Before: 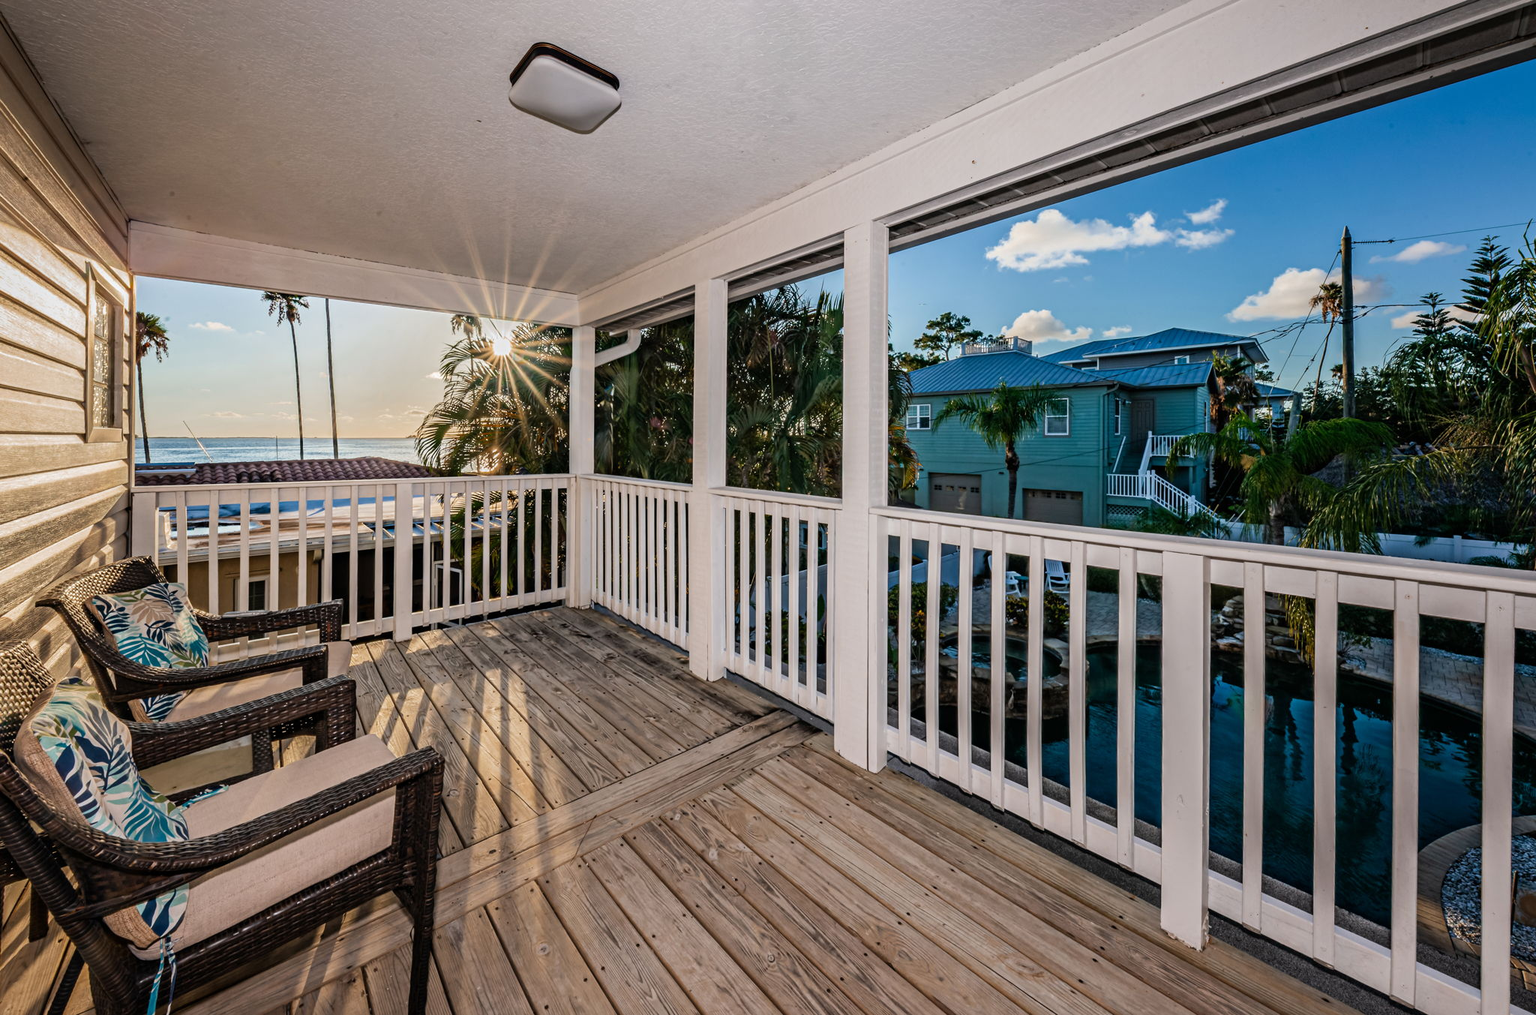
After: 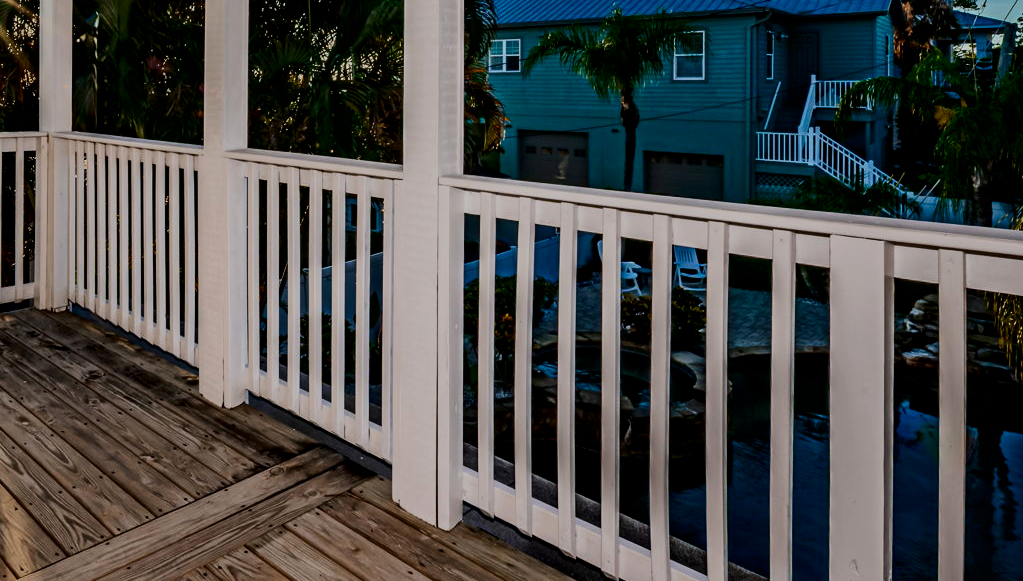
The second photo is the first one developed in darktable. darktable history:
crop: left 35.168%, top 37.02%, right 14.858%, bottom 20.007%
filmic rgb: black relative exposure -7.65 EV, white relative exposure 4.56 EV, hardness 3.61, contrast 1.056, color science v6 (2022)
color zones: curves: ch0 [(0, 0.447) (0.184, 0.543) (0.323, 0.476) (0.429, 0.445) (0.571, 0.443) (0.714, 0.451) (0.857, 0.452) (1, 0.447)]; ch1 [(0, 0.464) (0.176, 0.46) (0.287, 0.177) (0.429, 0.002) (0.571, 0) (0.714, 0) (0.857, 0) (1, 0.464)], mix -123.65%
contrast brightness saturation: contrast 0.186, brightness -0.223, saturation 0.109
